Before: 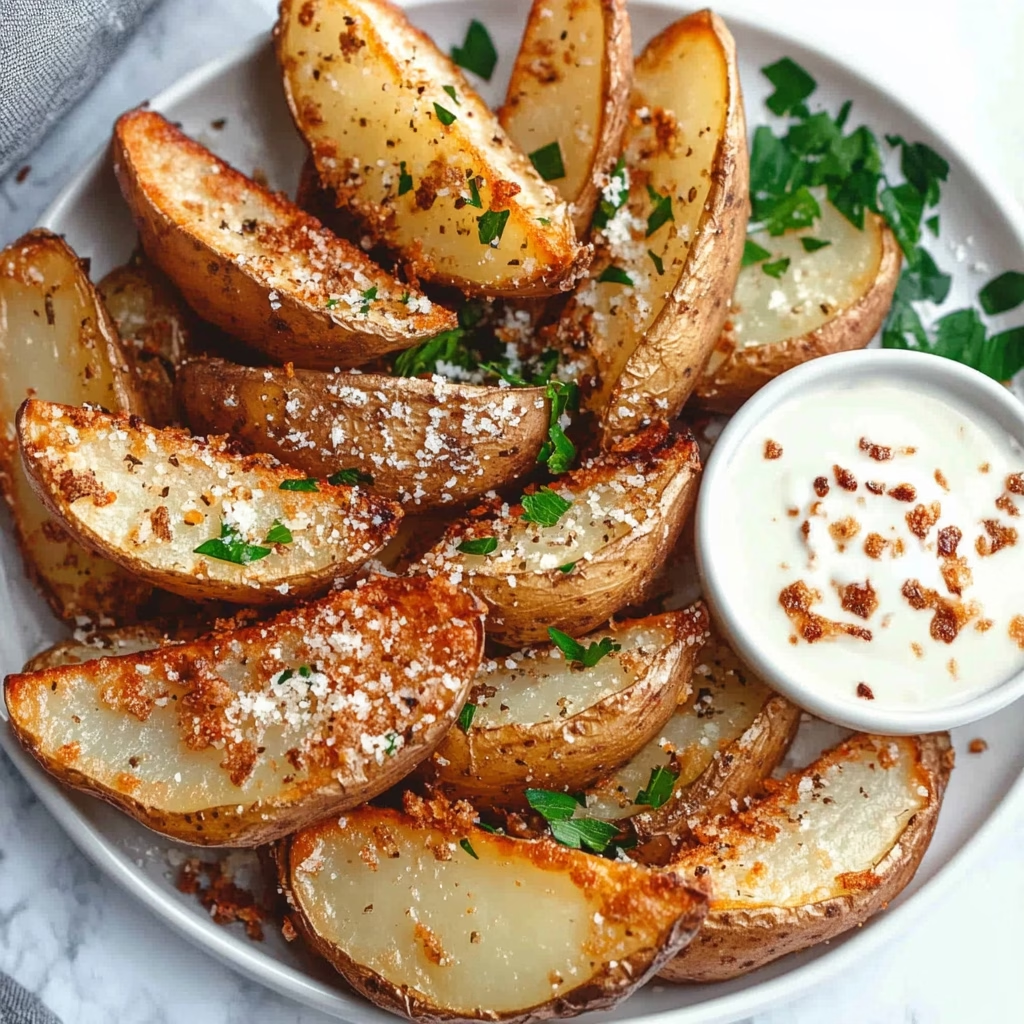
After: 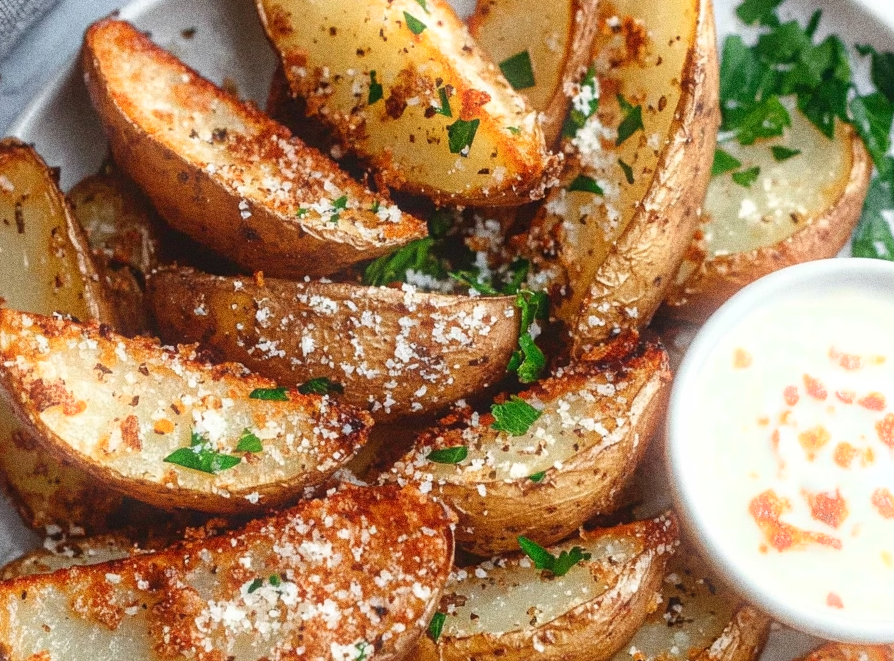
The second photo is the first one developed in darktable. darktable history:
grain: coarseness 0.09 ISO, strength 40%
bloom: size 5%, threshold 95%, strength 15%
crop: left 3.015%, top 8.969%, right 9.647%, bottom 26.457%
